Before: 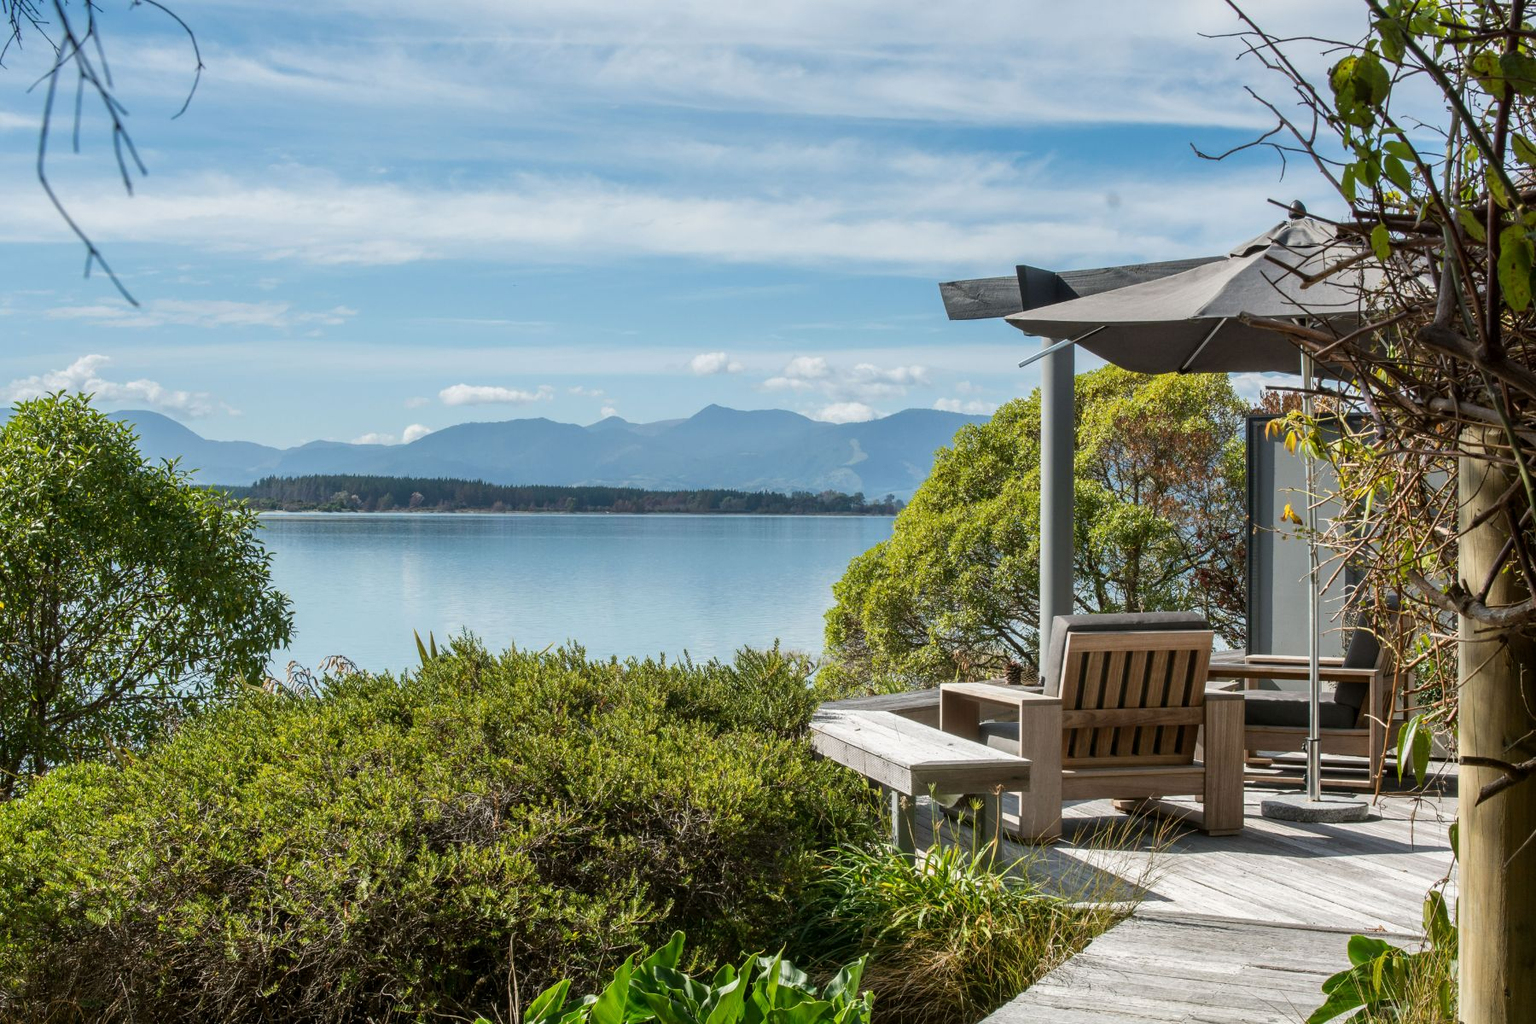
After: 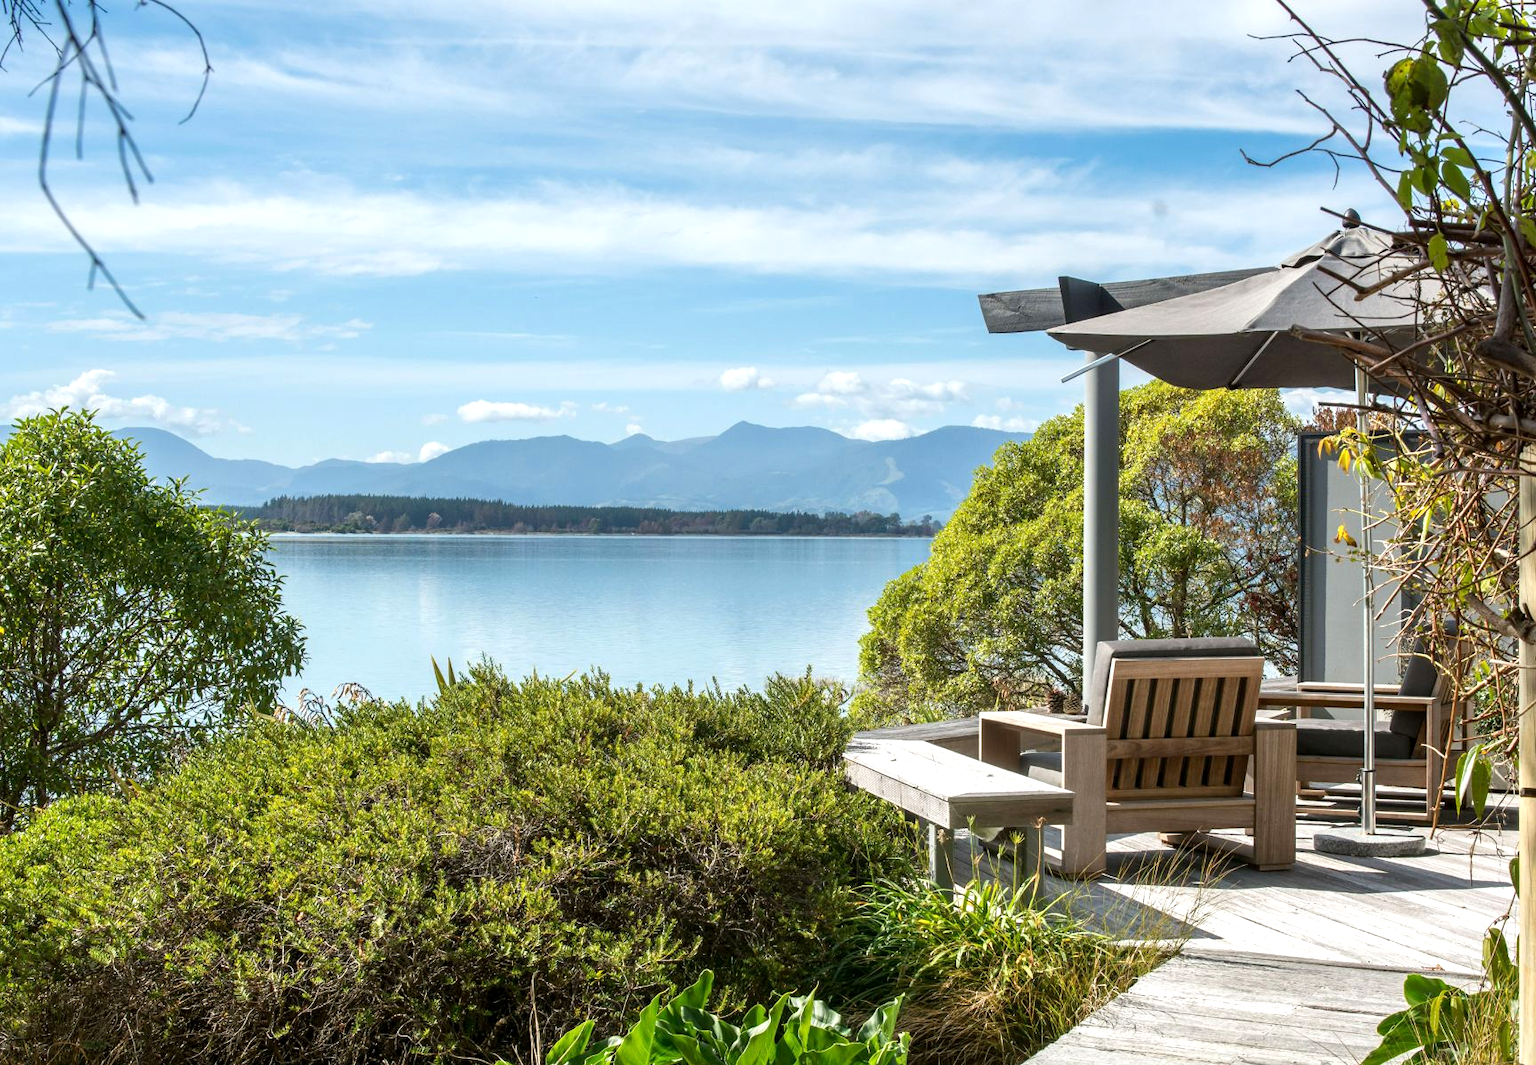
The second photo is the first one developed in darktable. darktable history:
crop: right 3.987%, bottom 0.037%
exposure: black level correction 0.001, exposure 0.499 EV, compensate highlight preservation false
